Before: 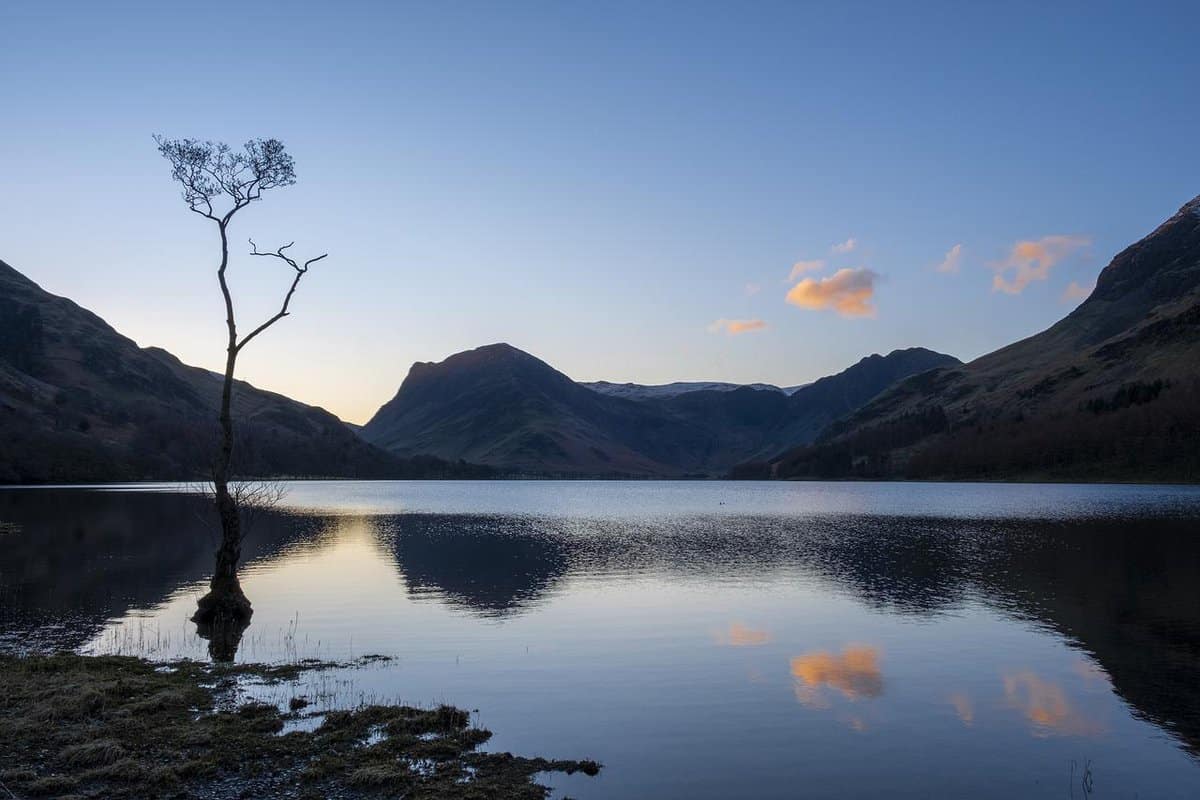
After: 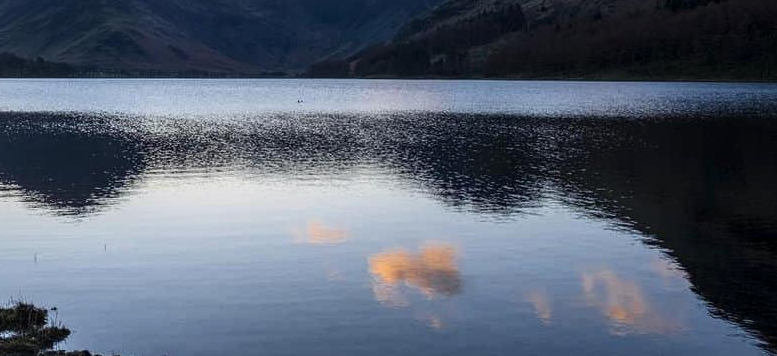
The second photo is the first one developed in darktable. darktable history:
local contrast: on, module defaults
crop and rotate: left 35.217%, top 50.423%, bottom 4.953%
contrast brightness saturation: contrast 0.243, brightness 0.093
